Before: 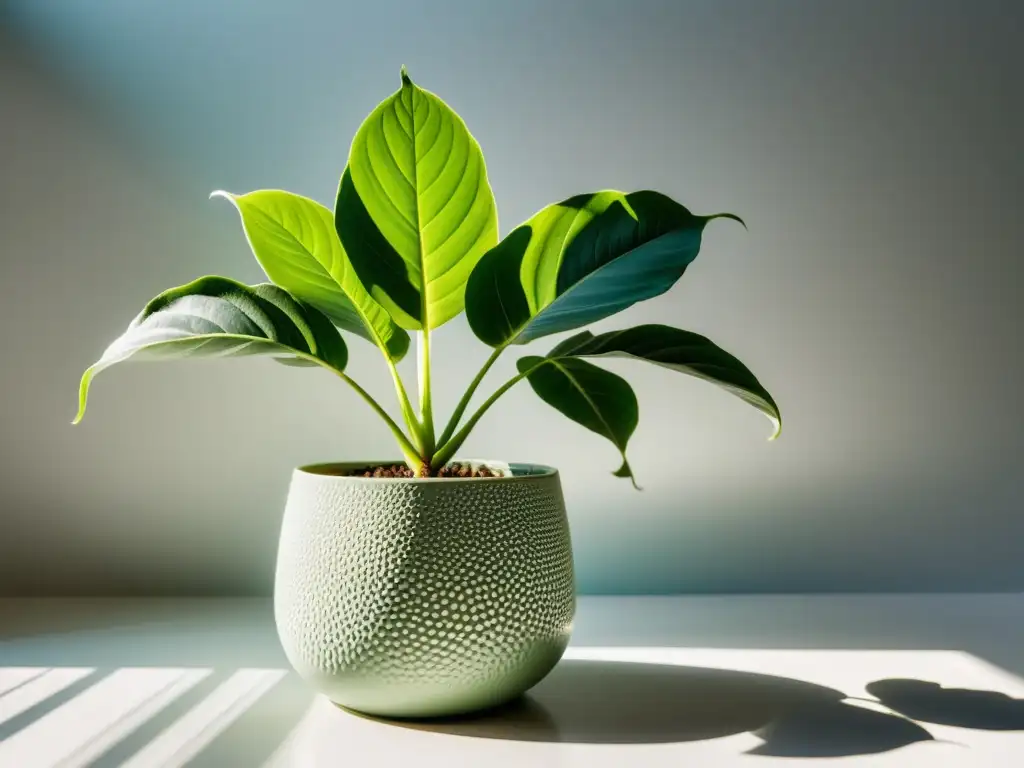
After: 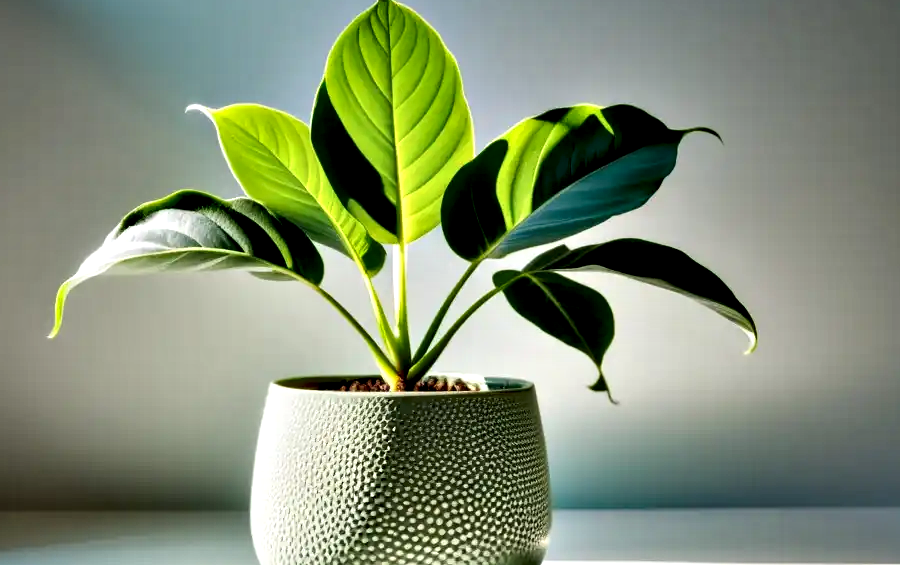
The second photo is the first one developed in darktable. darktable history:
crop and rotate: left 2.425%, top 11.305%, right 9.6%, bottom 15.08%
contrast equalizer: octaves 7, y [[0.6 ×6], [0.55 ×6], [0 ×6], [0 ×6], [0 ×6]]
